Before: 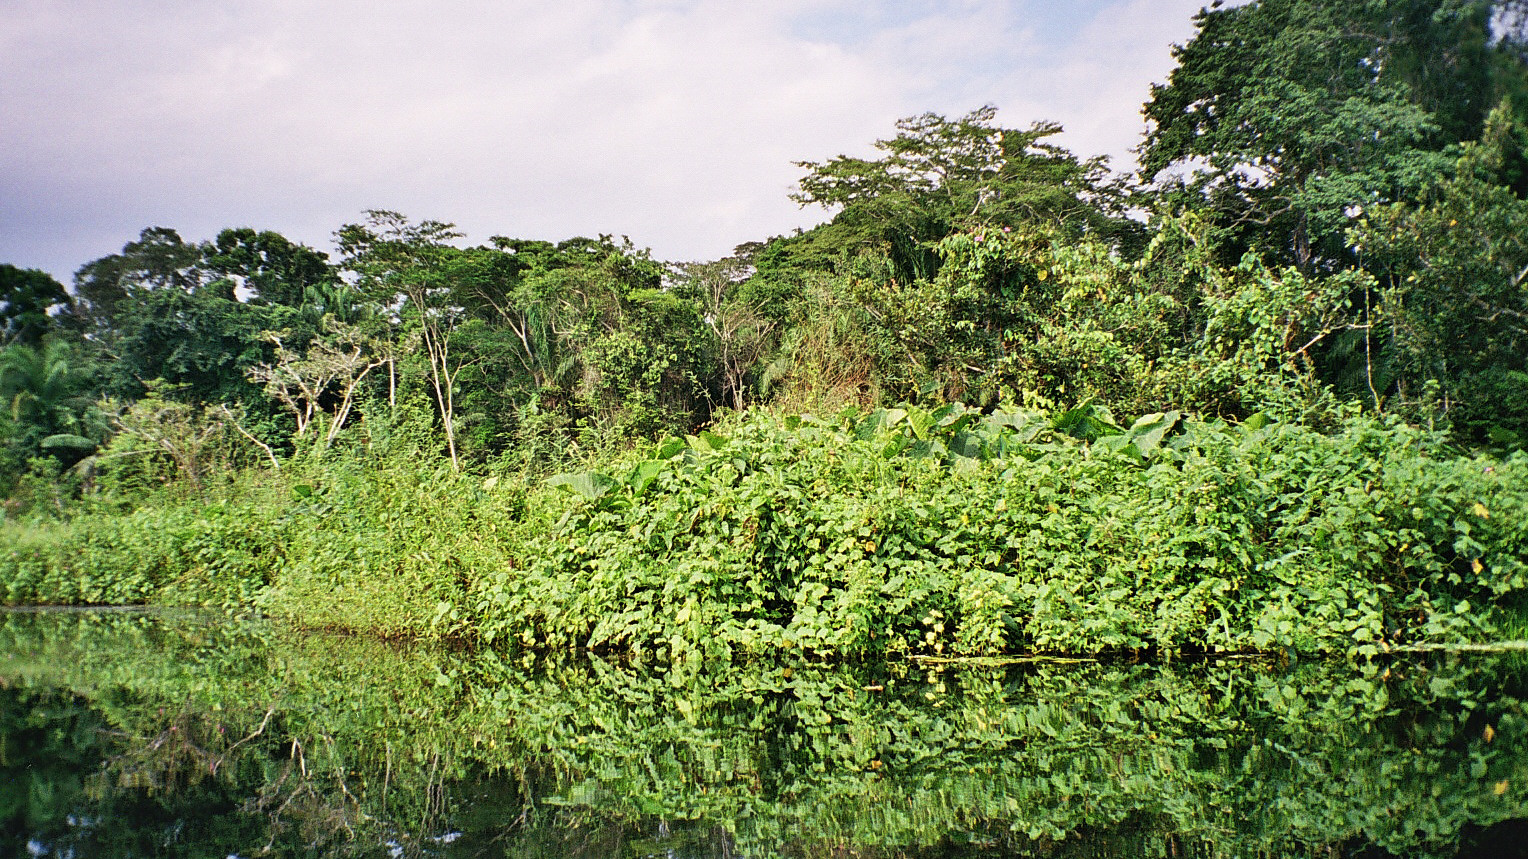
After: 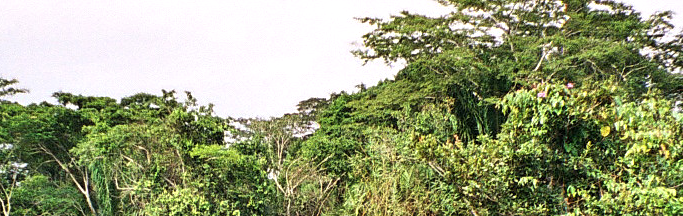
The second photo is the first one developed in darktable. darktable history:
exposure: exposure 0.295 EV, compensate exposure bias true, compensate highlight preservation false
crop: left 28.628%, top 16.855%, right 26.622%, bottom 57.959%
